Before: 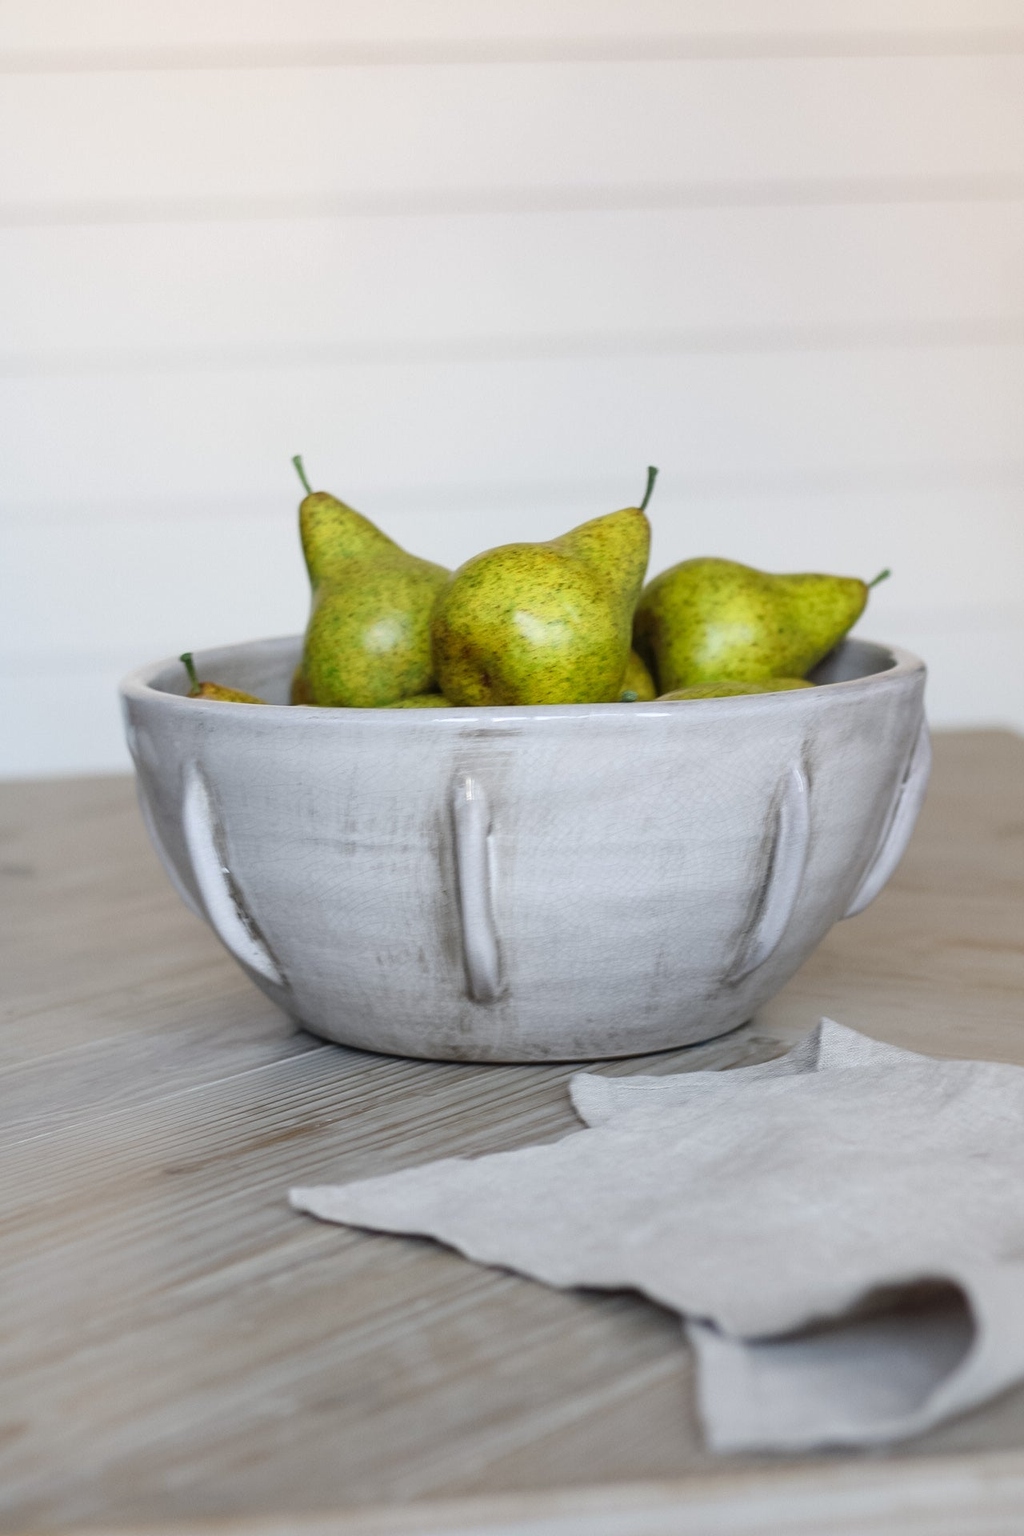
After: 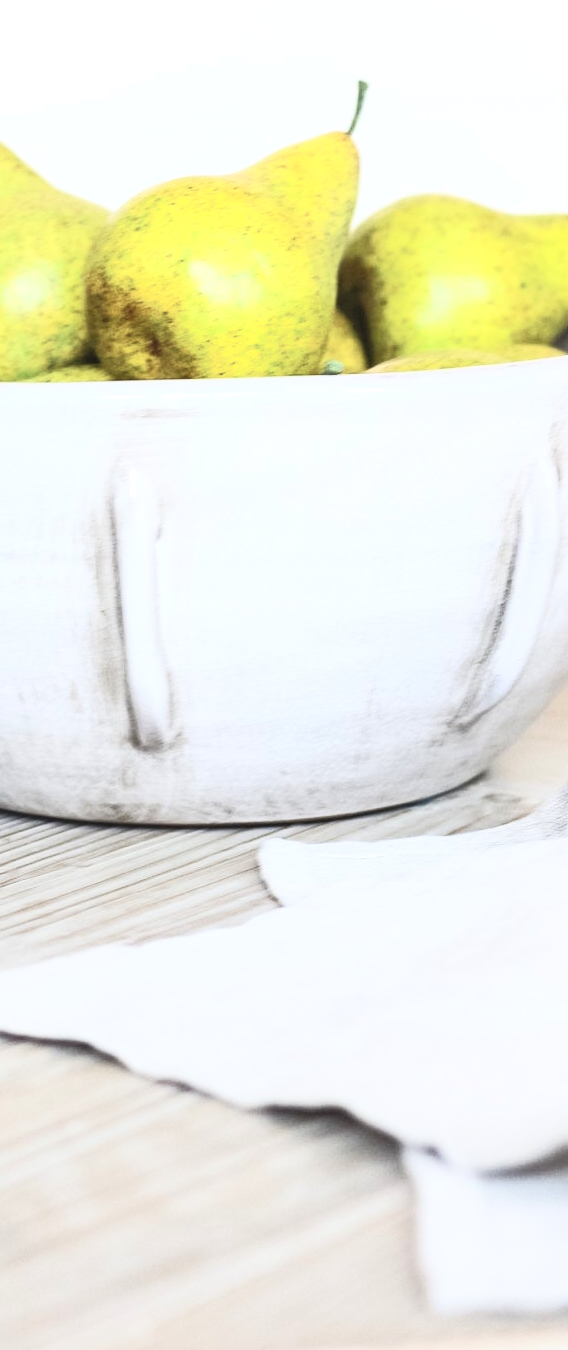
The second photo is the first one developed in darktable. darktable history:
exposure: black level correction 0, exposure 0.5 EV, compensate highlight preservation false
crop: left 35.432%, top 26.233%, right 20.145%, bottom 3.432%
white balance: emerald 1
shadows and highlights: shadows -30, highlights 30
contrast brightness saturation: contrast 0.39, brightness 0.53
